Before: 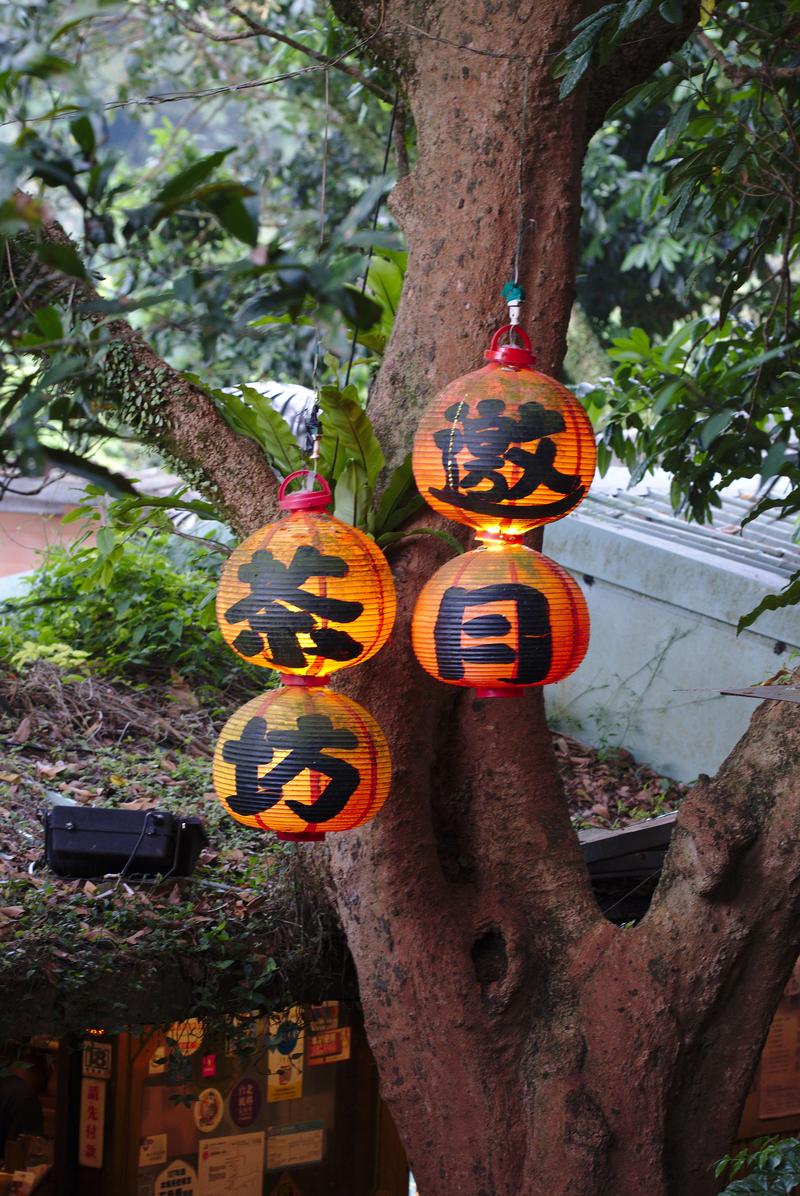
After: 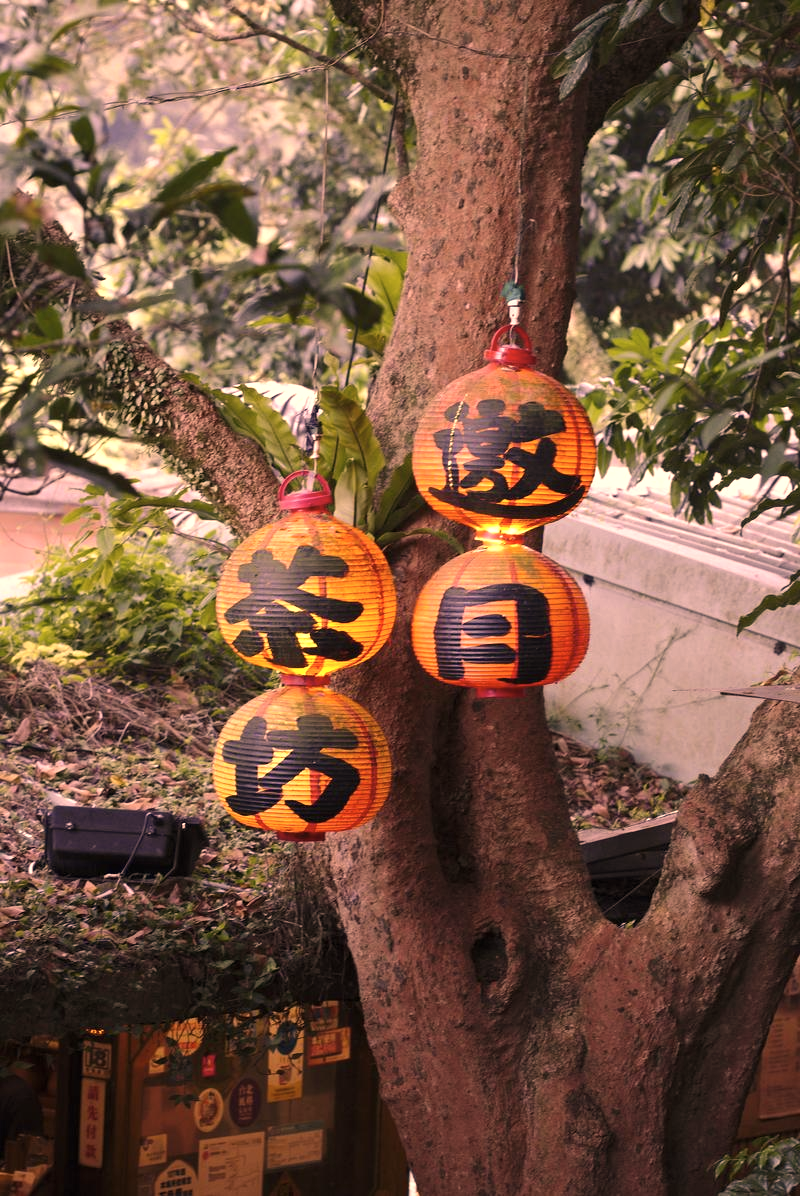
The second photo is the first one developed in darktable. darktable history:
color correction: highlights a* 39.37, highlights b* 39.58, saturation 0.688
exposure: black level correction 0, exposure 0.498 EV, compensate exposure bias true, compensate highlight preservation false
